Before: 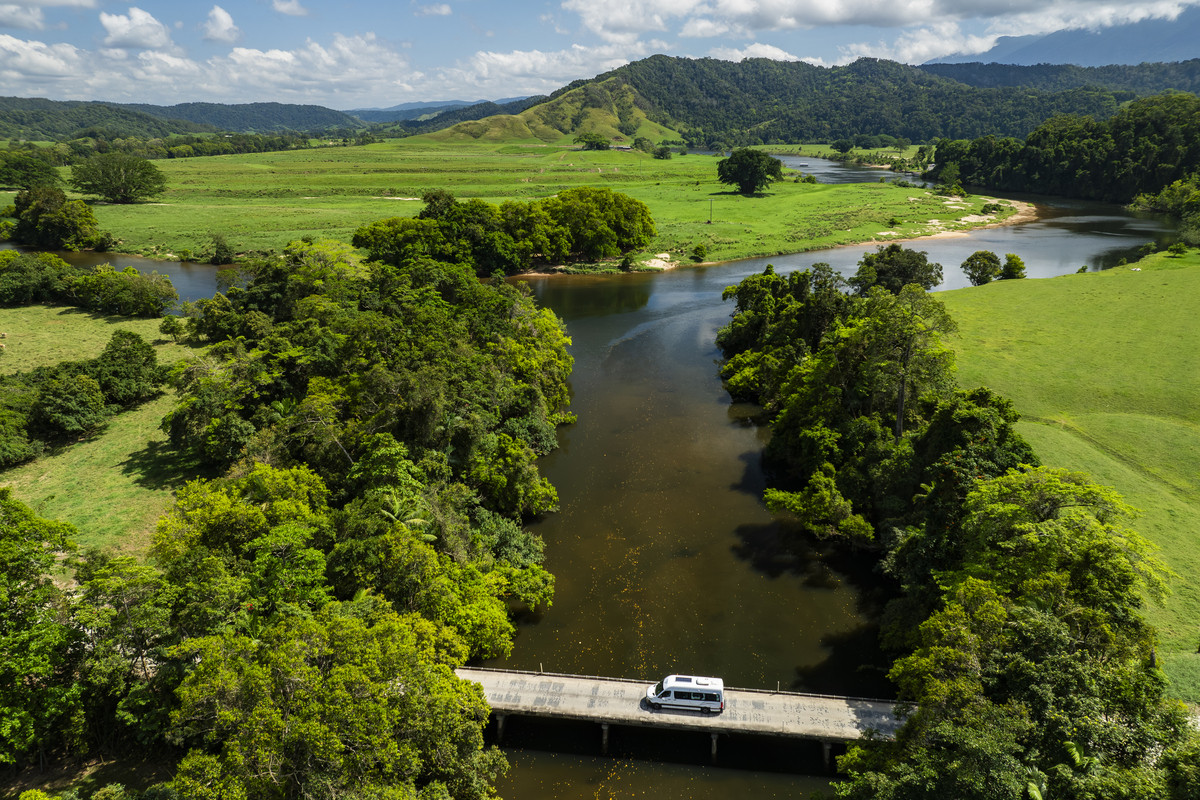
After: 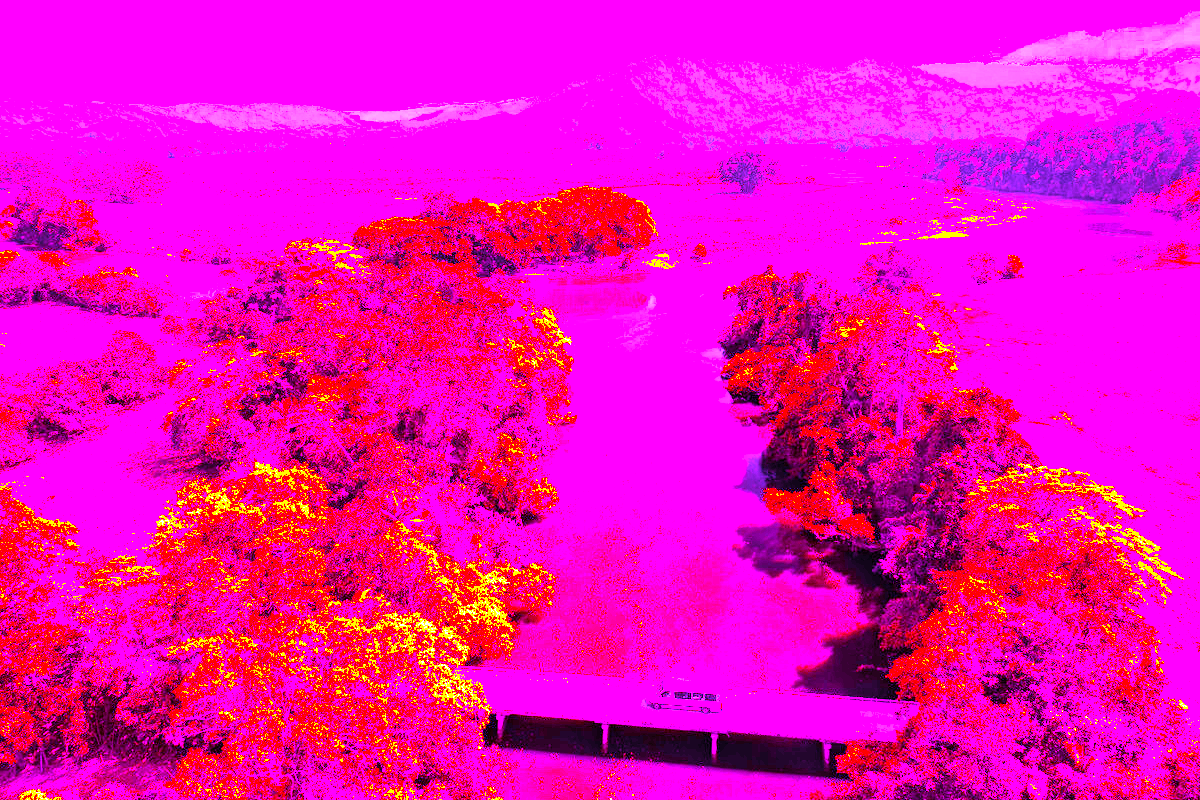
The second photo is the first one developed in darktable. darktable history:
white balance: red 8, blue 8
exposure: exposure 0.217 EV, compensate highlight preservation false
color zones: curves: ch0 [(0, 0.48) (0.209, 0.398) (0.305, 0.332) (0.429, 0.493) (0.571, 0.5) (0.714, 0.5) (0.857, 0.5) (1, 0.48)]; ch1 [(0, 0.736) (0.143, 0.625) (0.225, 0.371) (0.429, 0.256) (0.571, 0.241) (0.714, 0.213) (0.857, 0.48) (1, 0.736)]; ch2 [(0, 0.448) (0.143, 0.498) (0.286, 0.5) (0.429, 0.5) (0.571, 0.5) (0.714, 0.5) (0.857, 0.5) (1, 0.448)]
